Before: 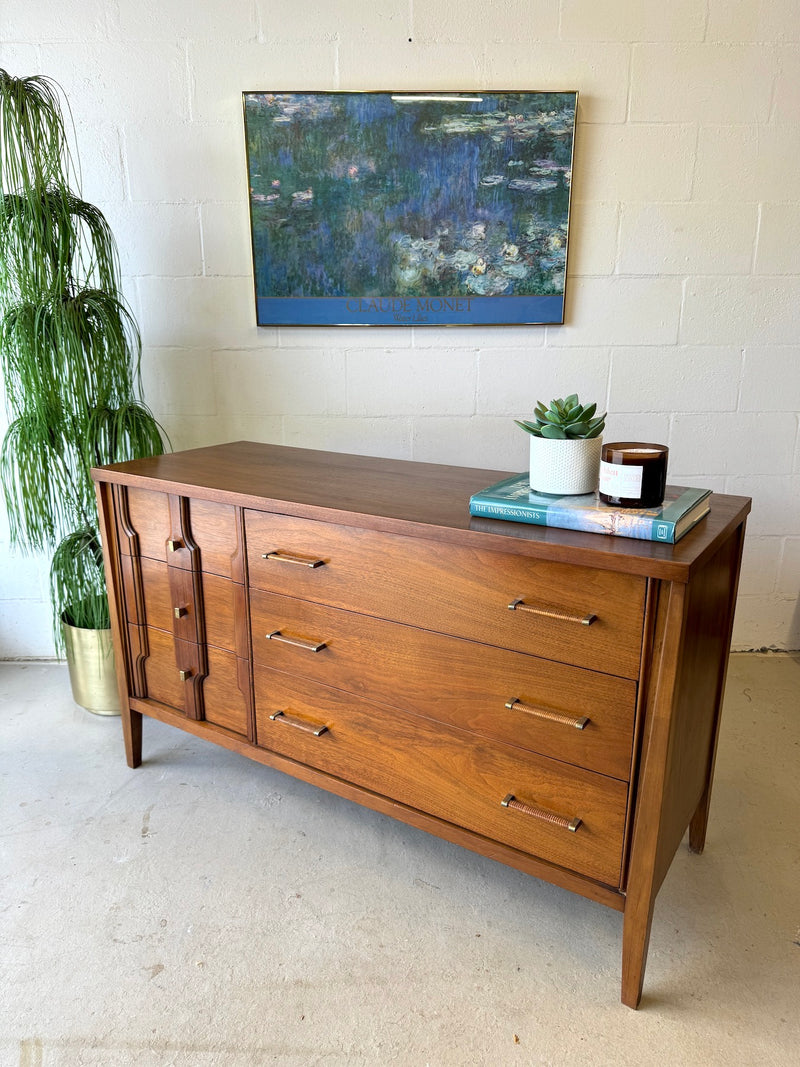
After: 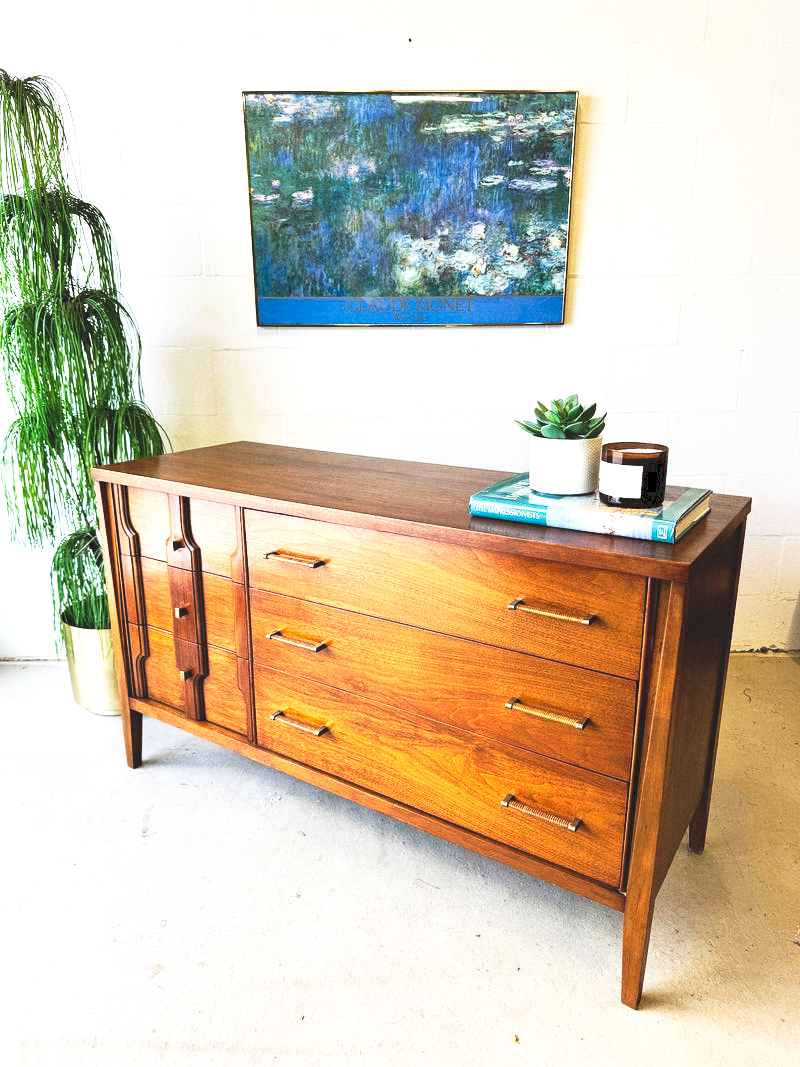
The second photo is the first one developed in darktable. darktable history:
local contrast: mode bilateral grid, contrast 20, coarseness 50, detail 120%, midtone range 0.2
tone curve: curves: ch0 [(0, 0) (0.003, 0.142) (0.011, 0.142) (0.025, 0.147) (0.044, 0.147) (0.069, 0.152) (0.1, 0.16) (0.136, 0.172) (0.177, 0.193) (0.224, 0.221) (0.277, 0.264) (0.335, 0.322) (0.399, 0.399) (0.468, 0.49) (0.543, 0.593) (0.623, 0.723) (0.709, 0.841) (0.801, 0.925) (0.898, 0.976) (1, 1)], preserve colors none
grain: coarseness 7.08 ISO, strength 21.67%, mid-tones bias 59.58%
exposure: exposure 0.564 EV, compensate highlight preservation false
